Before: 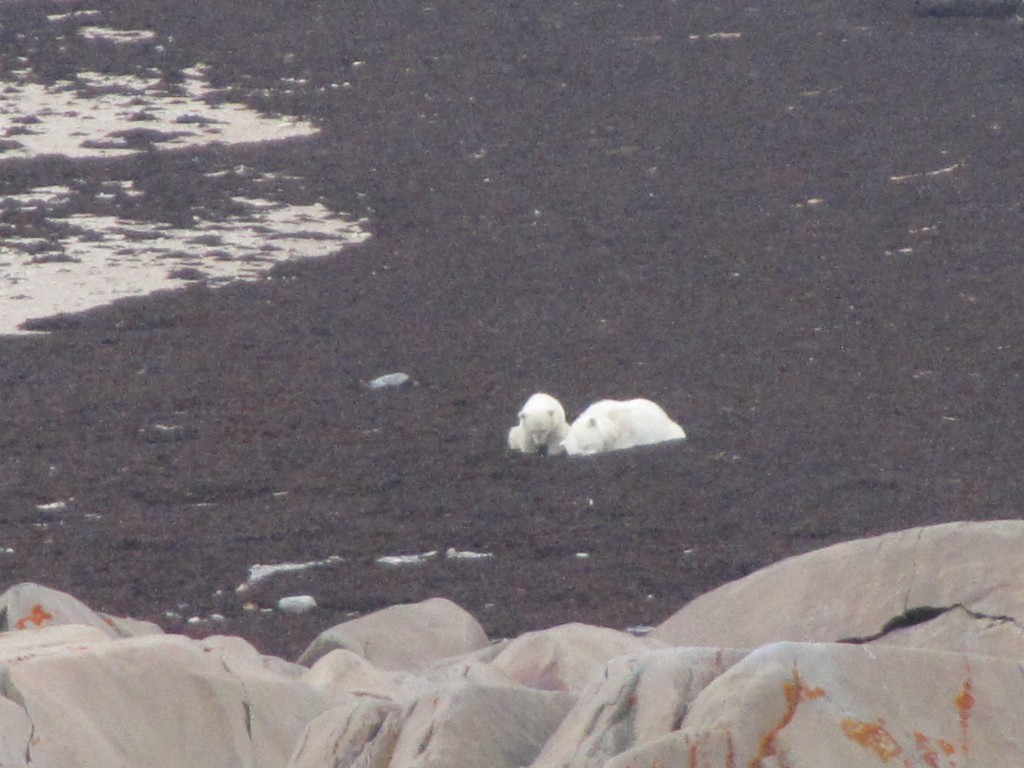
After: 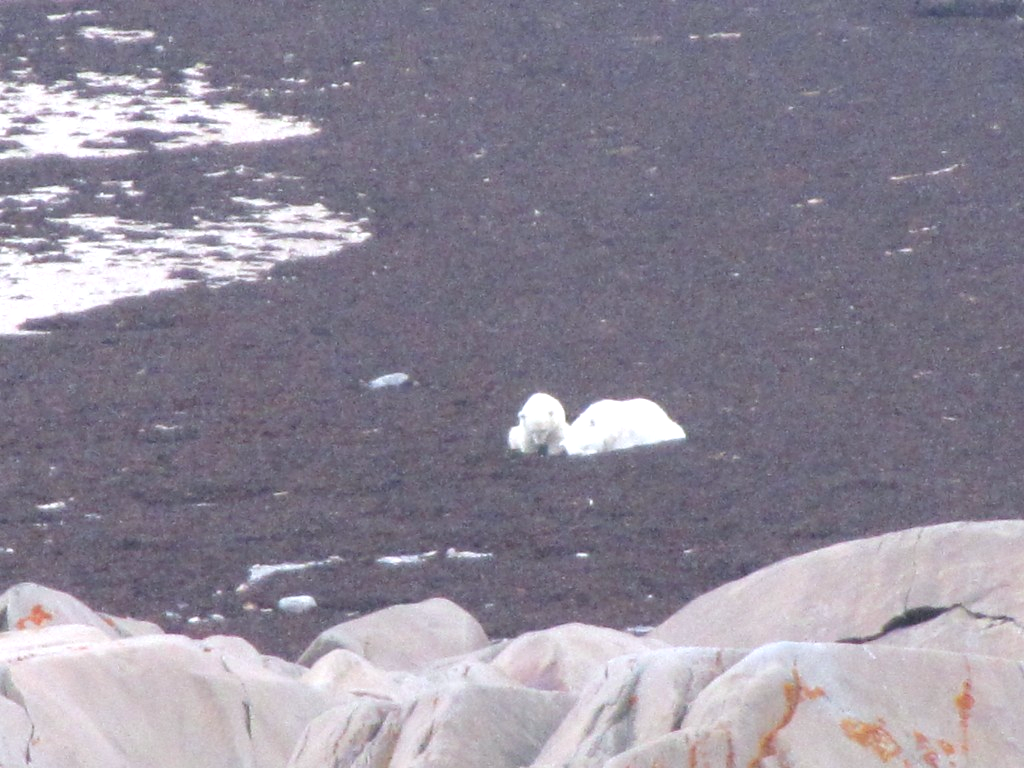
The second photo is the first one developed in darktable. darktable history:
exposure: black level correction 0, exposure 0.7 EV, compensate exposure bias true, compensate highlight preservation false
color calibration: illuminant as shot in camera, x 0.358, y 0.373, temperature 4628.91 K
